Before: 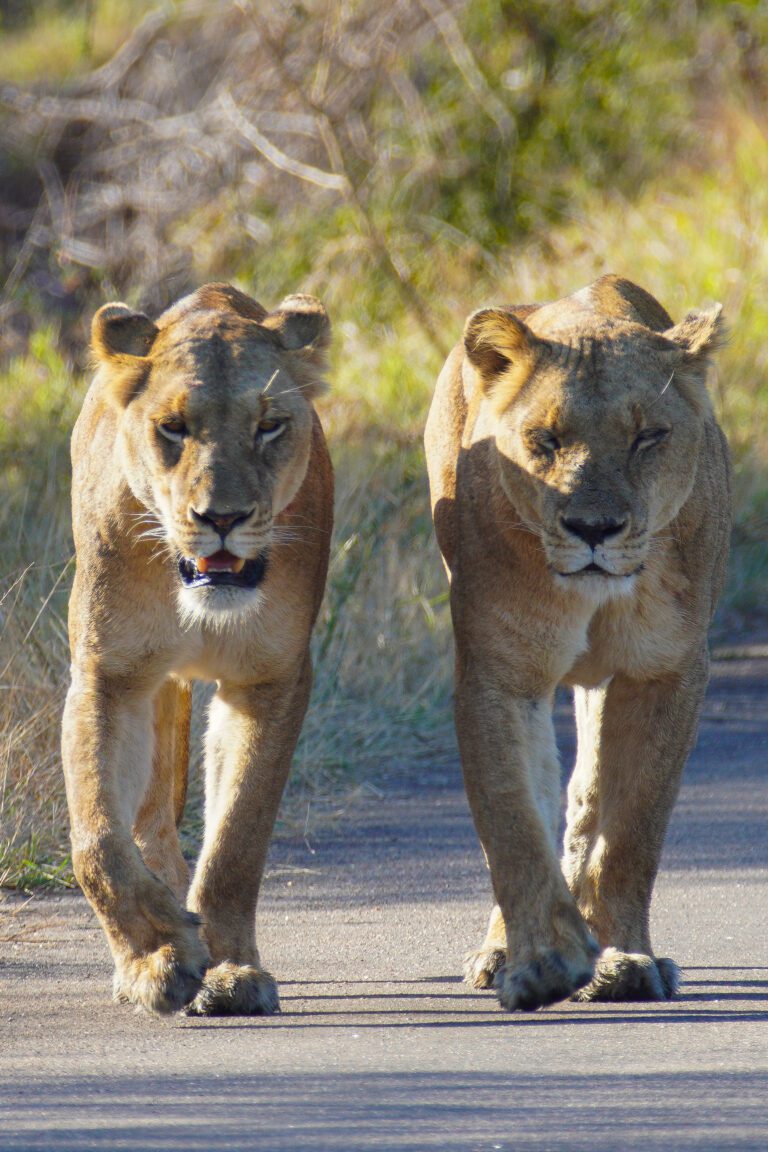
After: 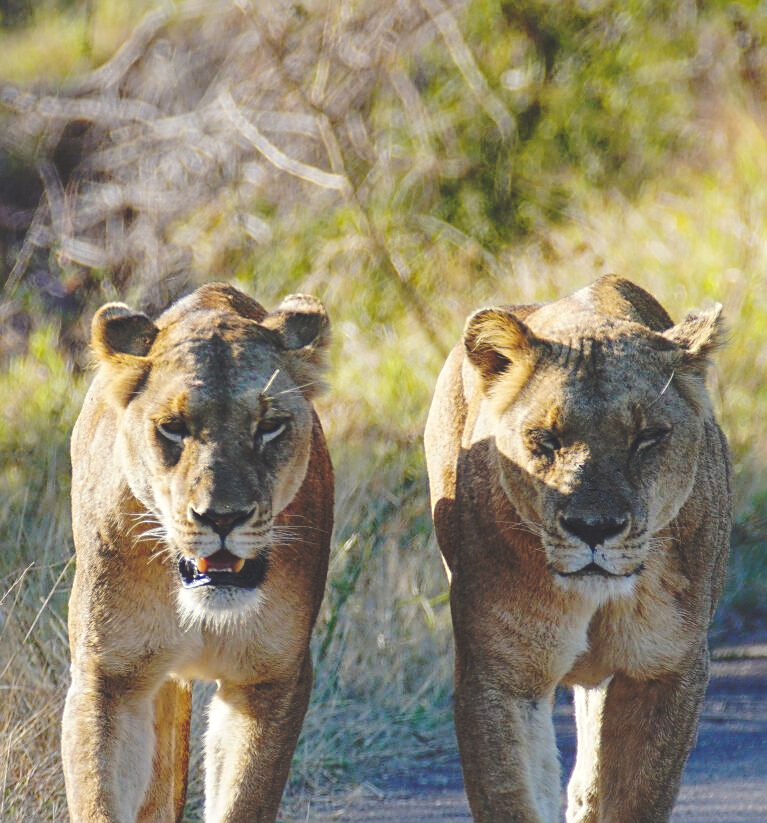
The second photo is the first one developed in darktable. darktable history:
sharpen: amount 0.499
base curve: curves: ch0 [(0, 0.024) (0.055, 0.065) (0.121, 0.166) (0.236, 0.319) (0.693, 0.726) (1, 1)], preserve colors none
crop: bottom 28.53%
local contrast: highlights 105%, shadows 99%, detail 119%, midtone range 0.2
